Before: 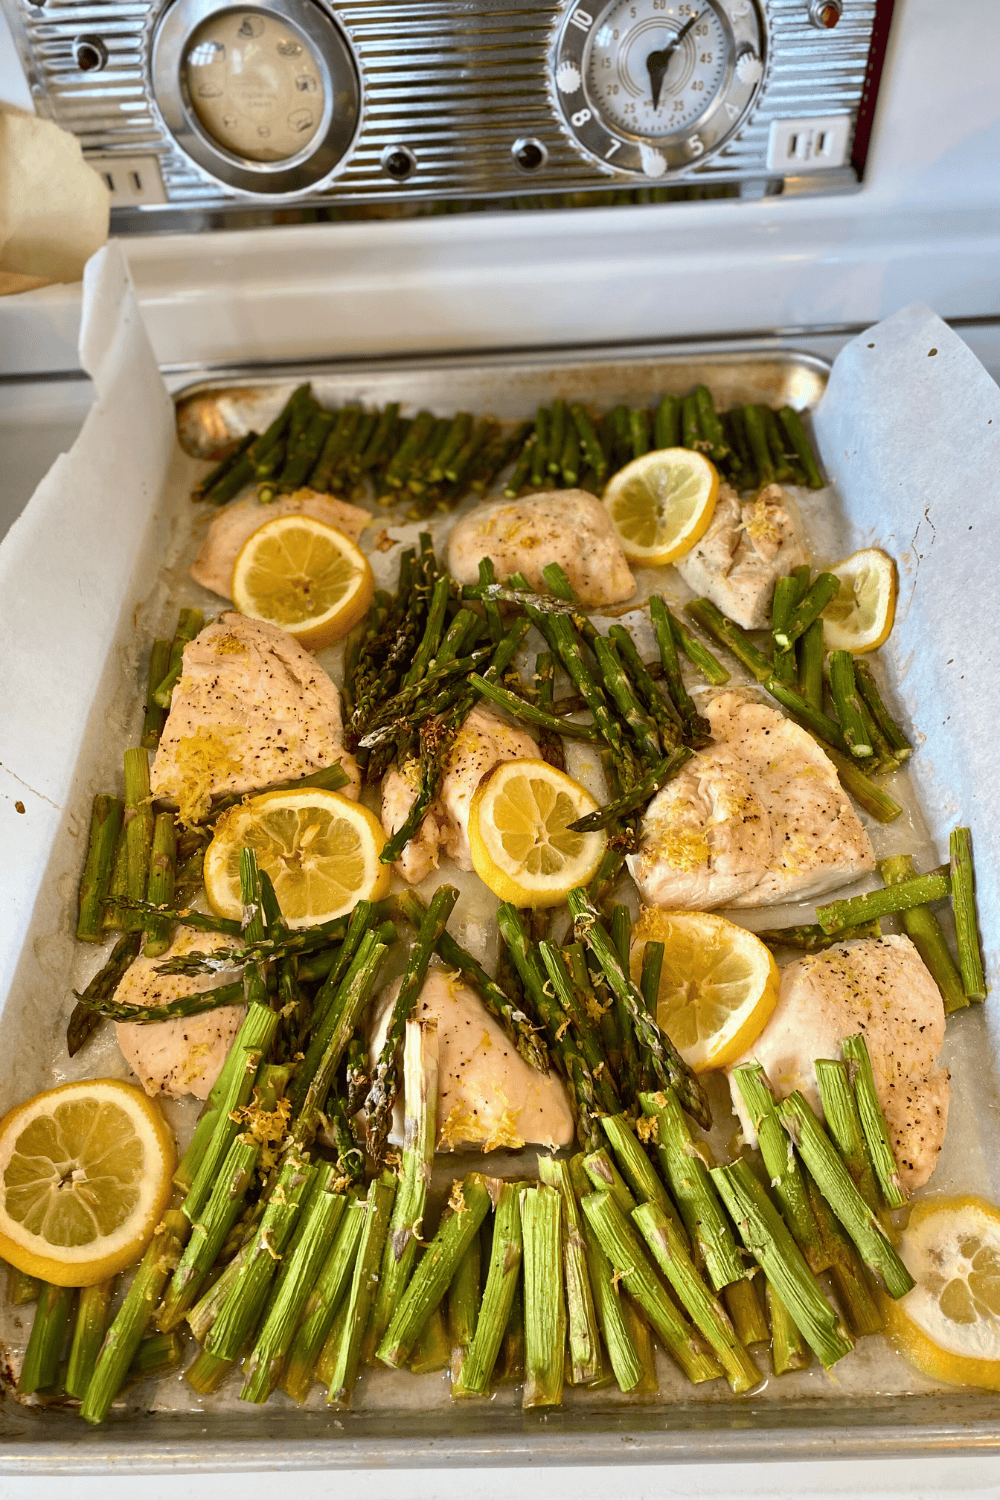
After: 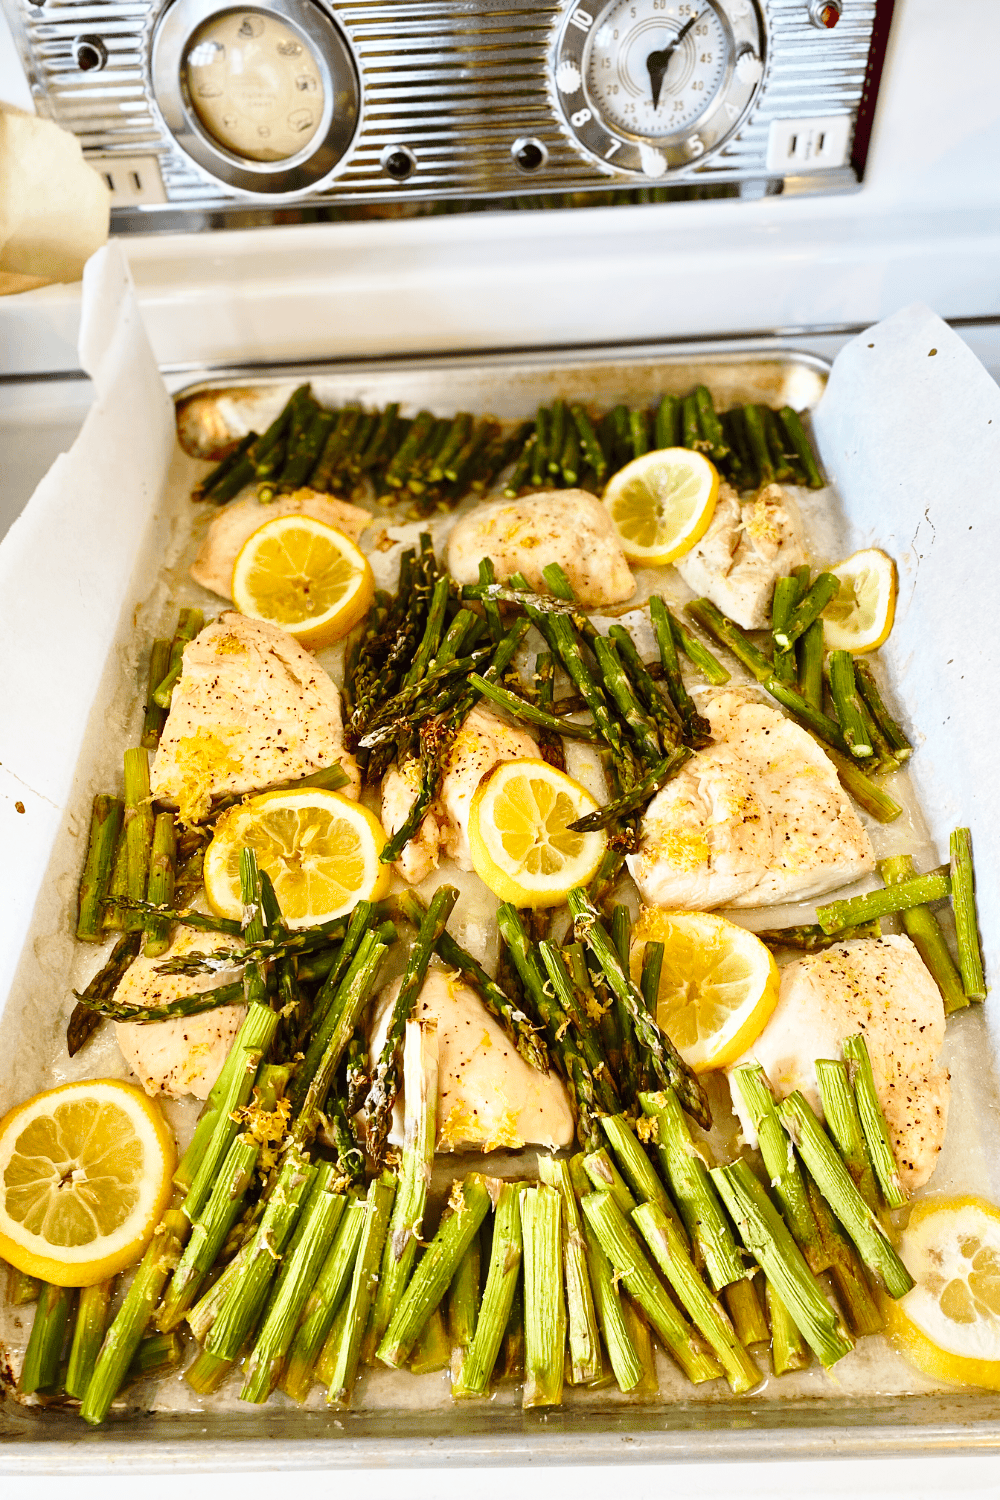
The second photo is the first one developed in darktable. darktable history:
white balance: emerald 1
base curve: curves: ch0 [(0, 0) (0.028, 0.03) (0.121, 0.232) (0.46, 0.748) (0.859, 0.968) (1, 1)], preserve colors none
